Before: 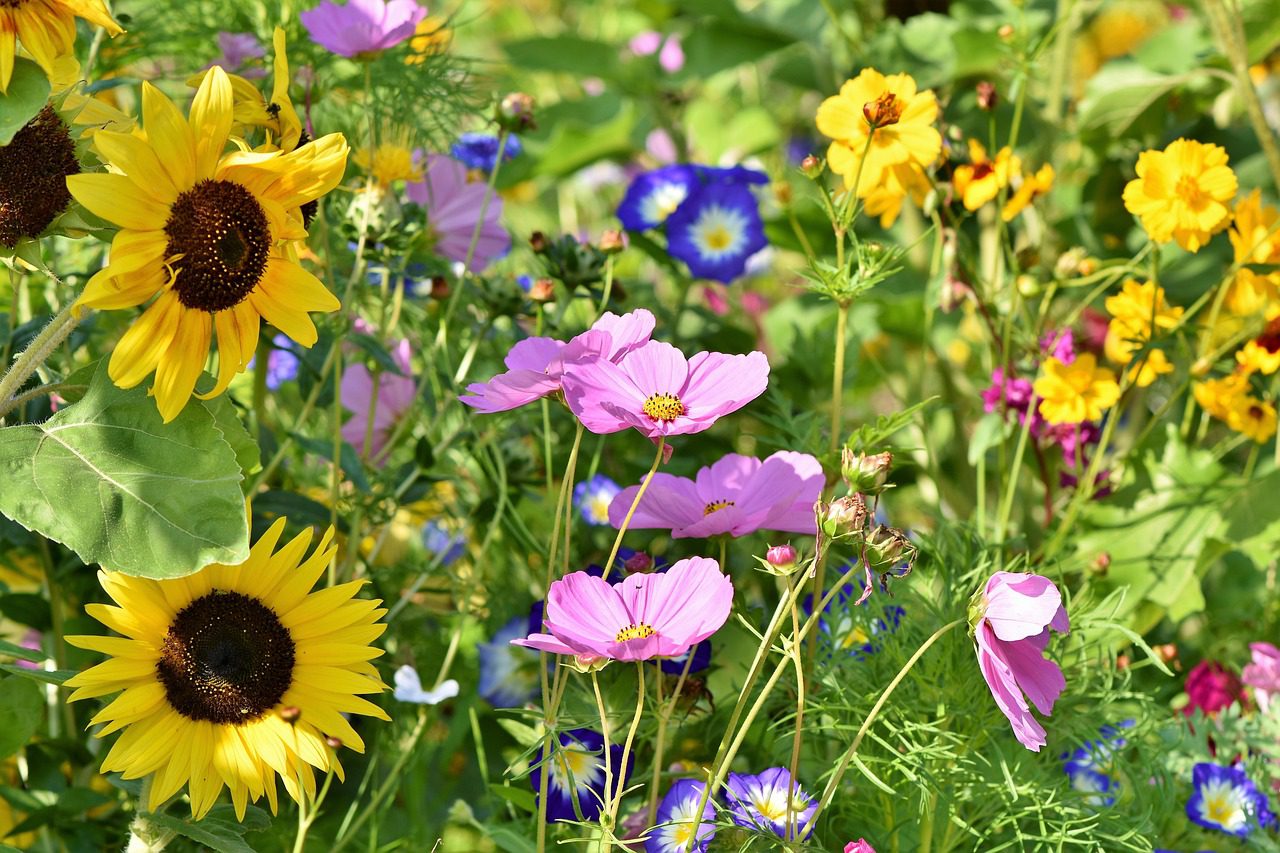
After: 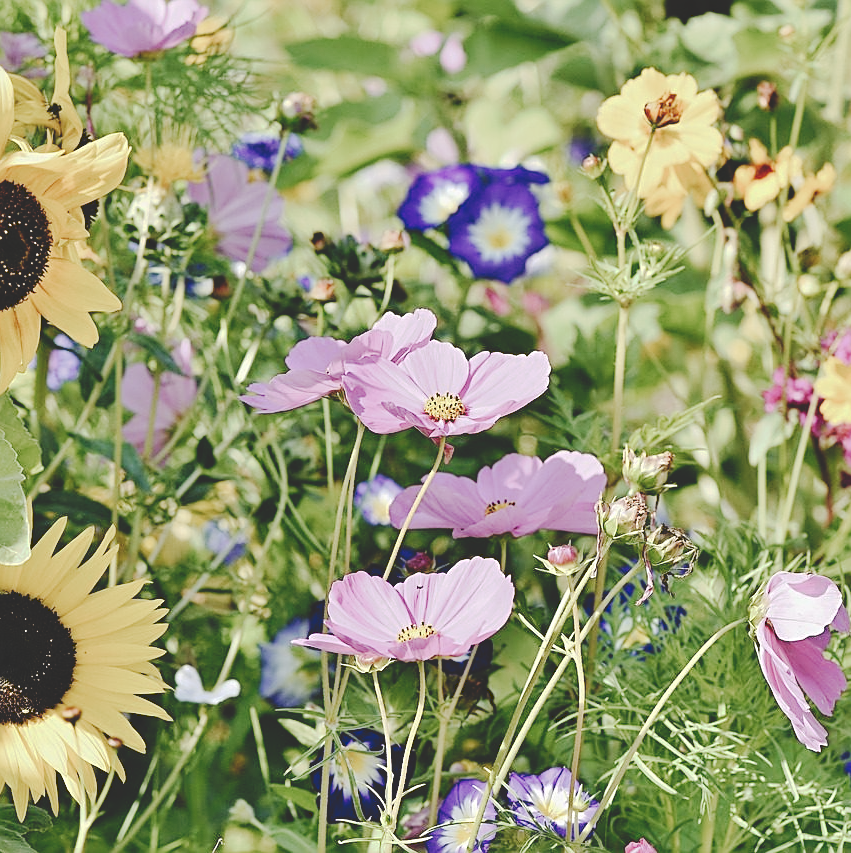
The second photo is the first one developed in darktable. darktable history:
crop: left 17.111%, right 16.396%
tone curve: curves: ch0 [(0, 0) (0.003, 0.169) (0.011, 0.169) (0.025, 0.169) (0.044, 0.173) (0.069, 0.178) (0.1, 0.183) (0.136, 0.185) (0.177, 0.197) (0.224, 0.227) (0.277, 0.292) (0.335, 0.391) (0.399, 0.491) (0.468, 0.592) (0.543, 0.672) (0.623, 0.734) (0.709, 0.785) (0.801, 0.844) (0.898, 0.893) (1, 1)], preserve colors none
contrast brightness saturation: contrast -0.043, saturation -0.405
sharpen: on, module defaults
